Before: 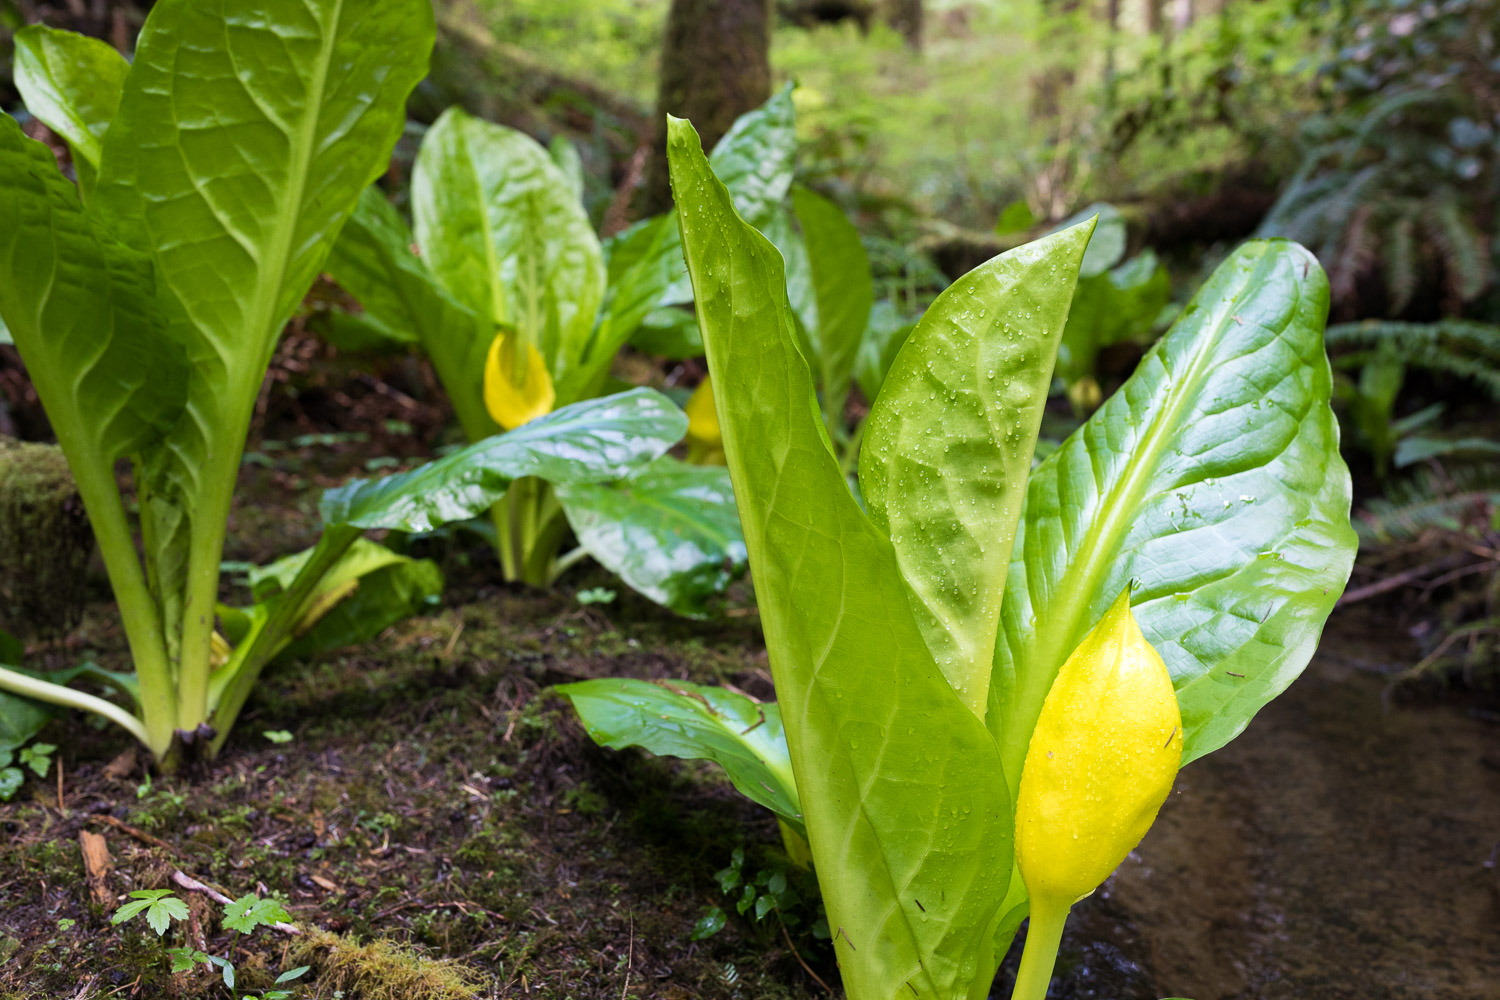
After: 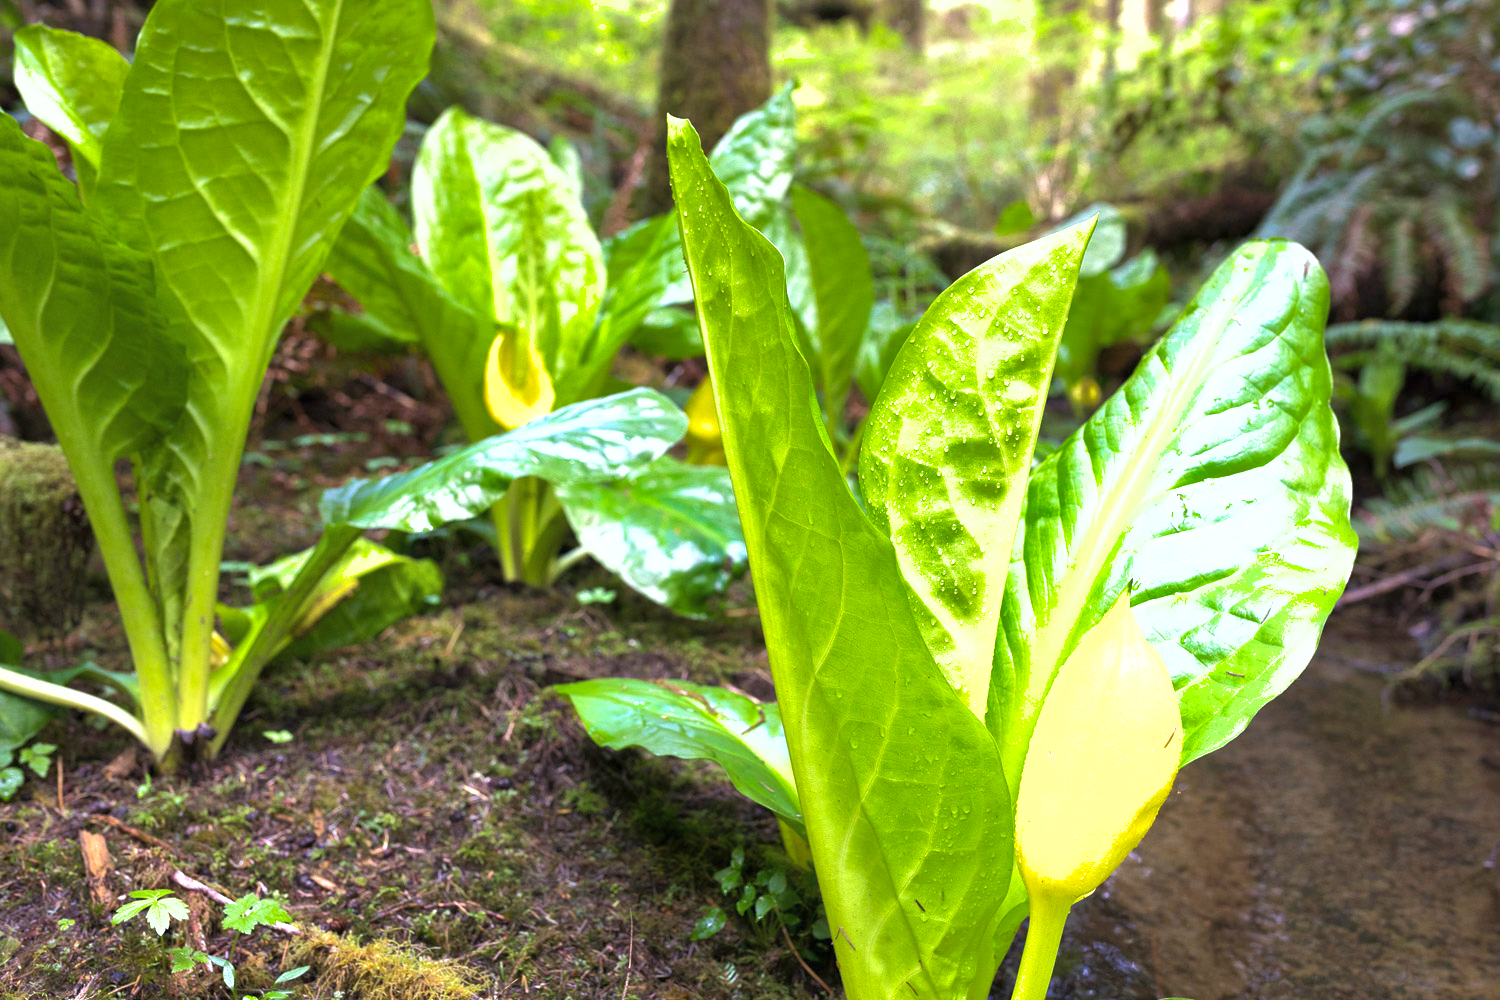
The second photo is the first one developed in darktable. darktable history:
shadows and highlights: on, module defaults
tone equalizer: on, module defaults
exposure: black level correction 0, exposure 1 EV, compensate exposure bias true, compensate highlight preservation false
